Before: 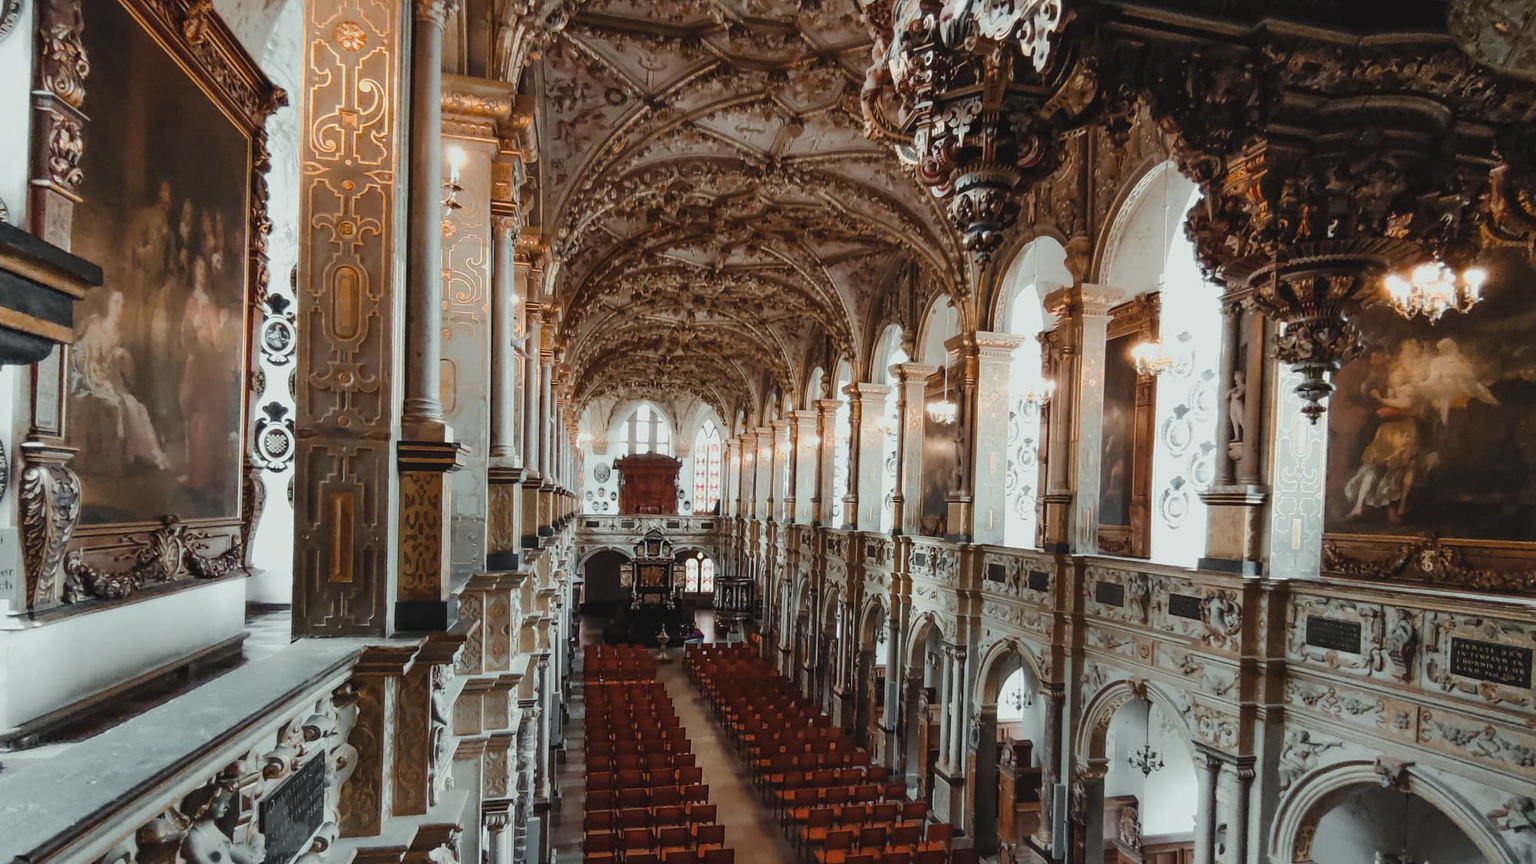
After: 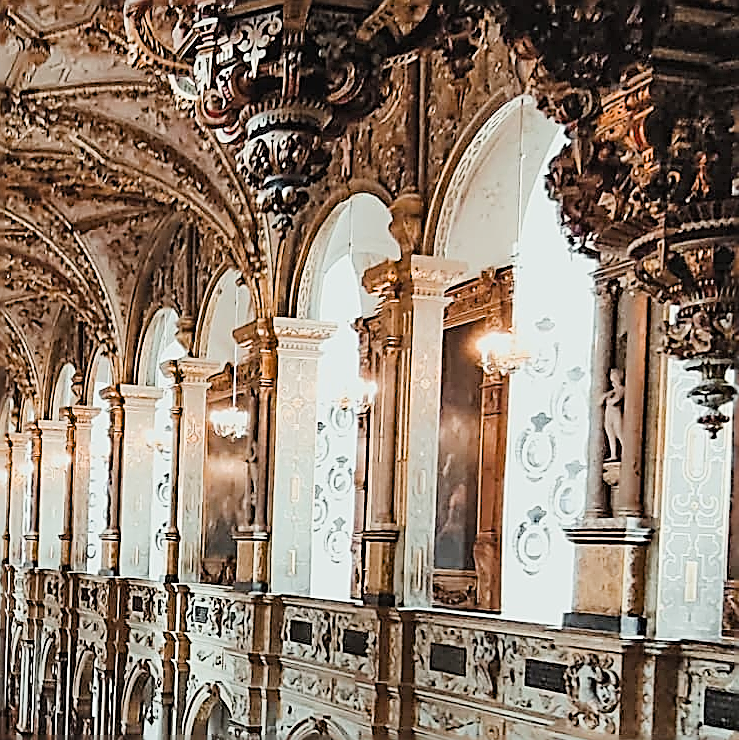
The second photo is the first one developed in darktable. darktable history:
exposure: black level correction 0, exposure 1.105 EV, compensate highlight preservation false
crop and rotate: left 49.868%, top 10.141%, right 13.161%, bottom 24.031%
filmic rgb: black relative exposure -7.65 EV, white relative exposure 4.56 EV, hardness 3.61
haze removal: compatibility mode true, adaptive false
sharpen: amount 1.984
